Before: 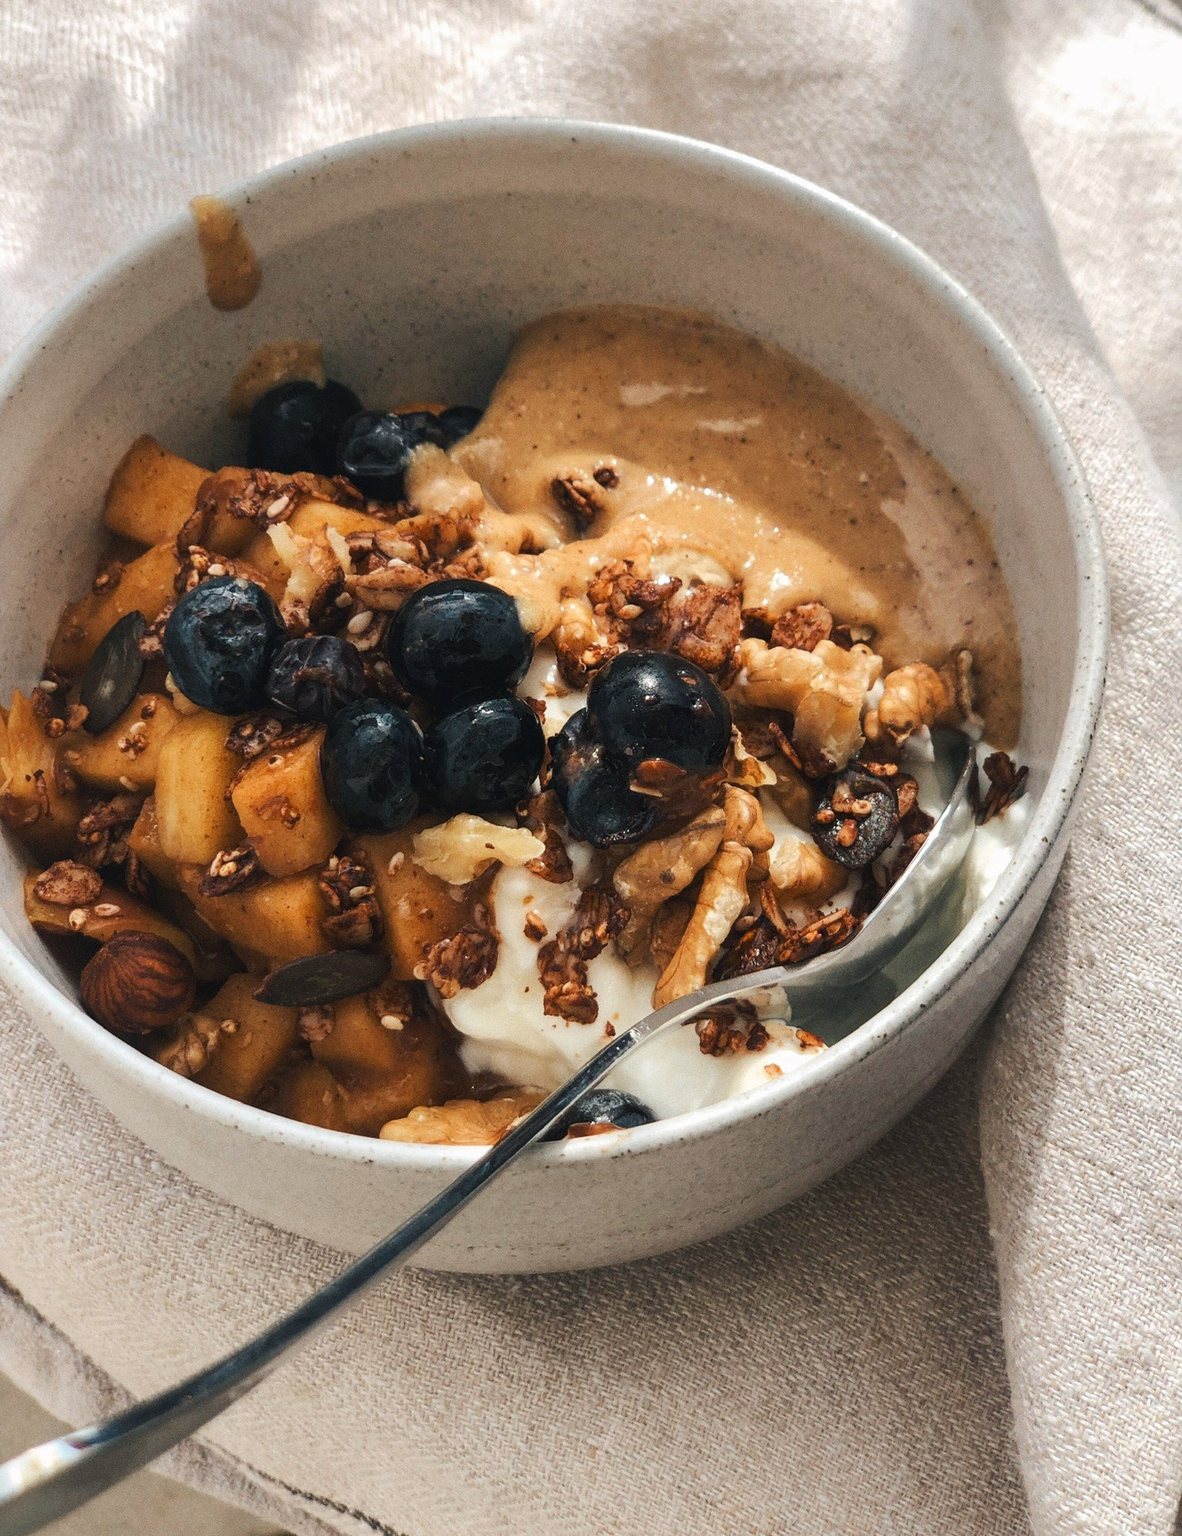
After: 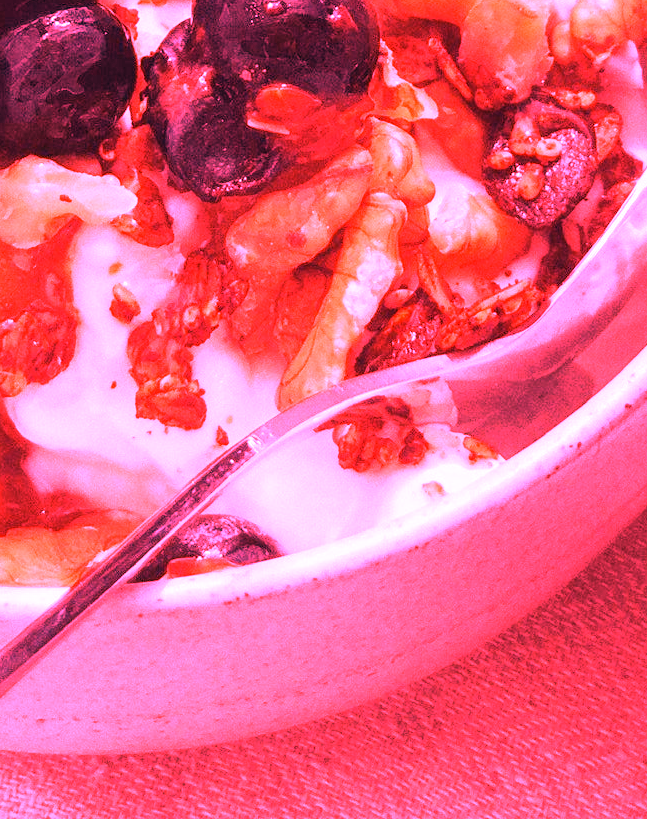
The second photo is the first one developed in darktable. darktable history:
crop: left 37.221%, top 45.169%, right 20.63%, bottom 13.777%
white balance: red 4.26, blue 1.802
